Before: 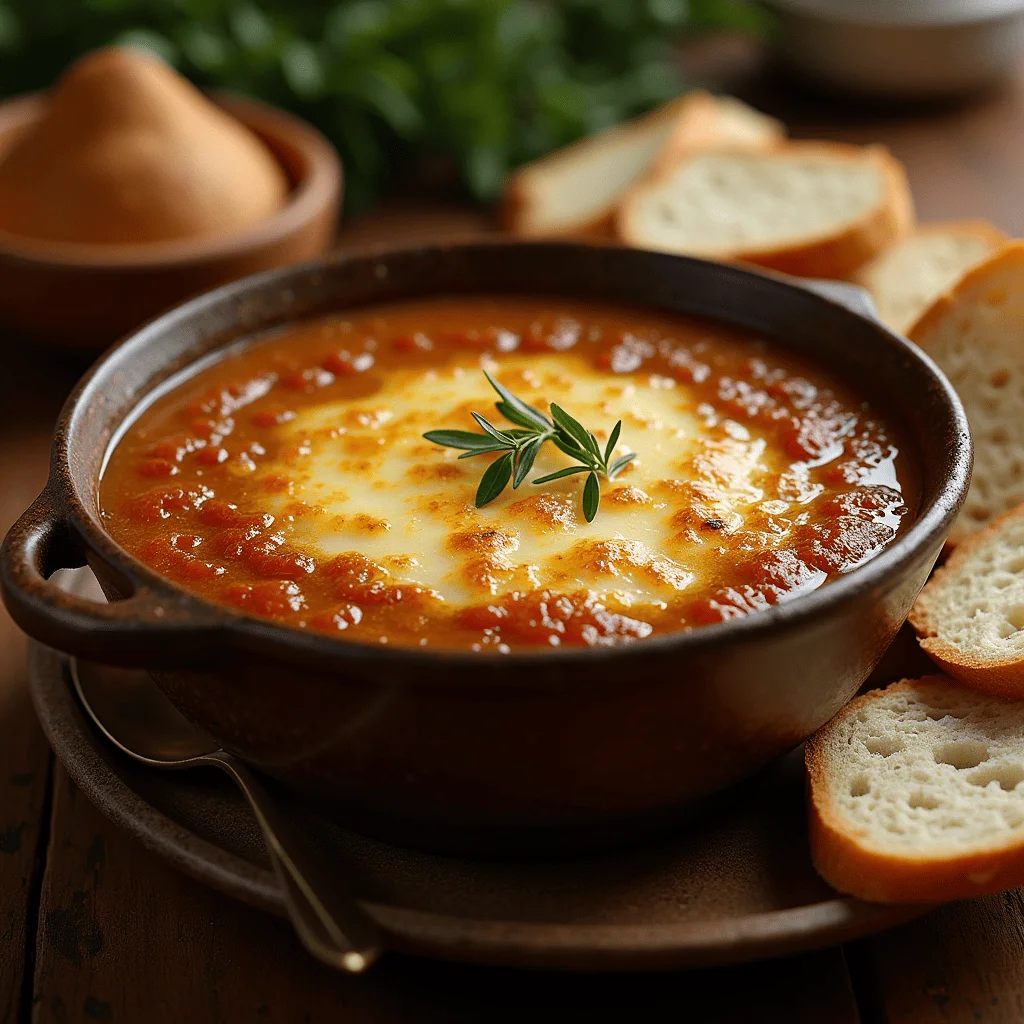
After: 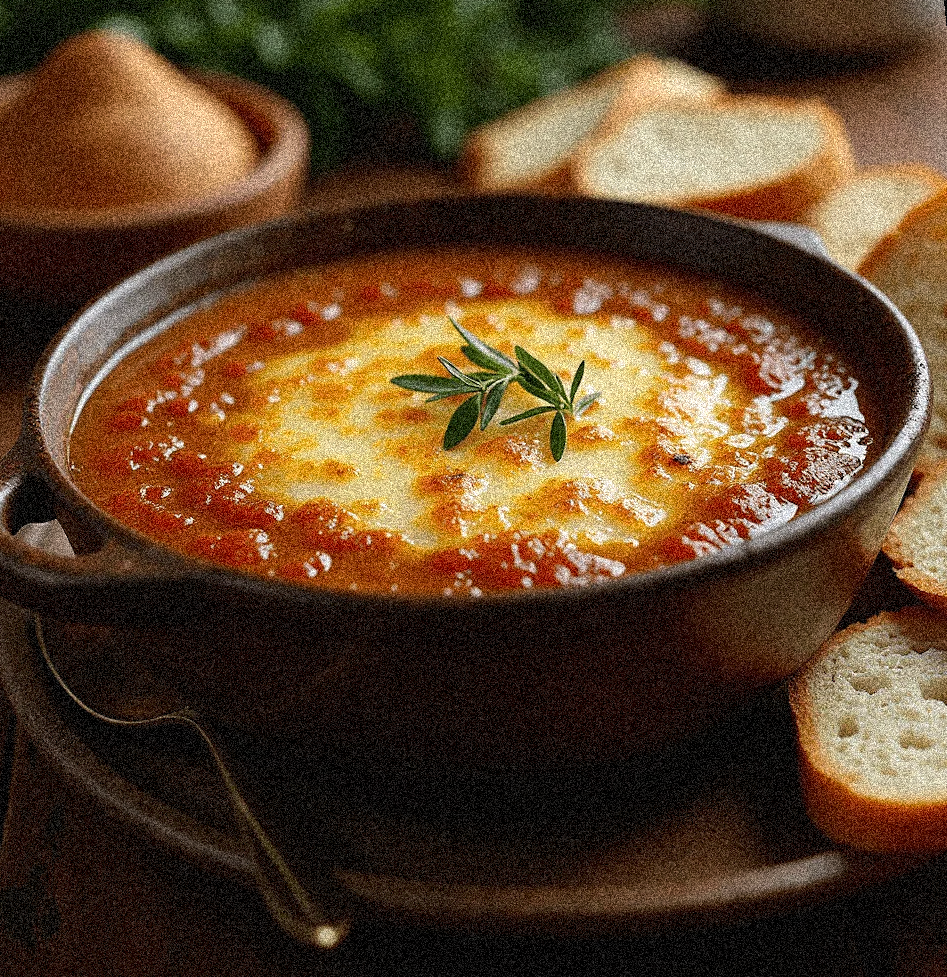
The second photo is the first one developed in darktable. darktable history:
grain: coarseness 3.75 ISO, strength 100%, mid-tones bias 0%
rotate and perspective: rotation -1.68°, lens shift (vertical) -0.146, crop left 0.049, crop right 0.912, crop top 0.032, crop bottom 0.96
